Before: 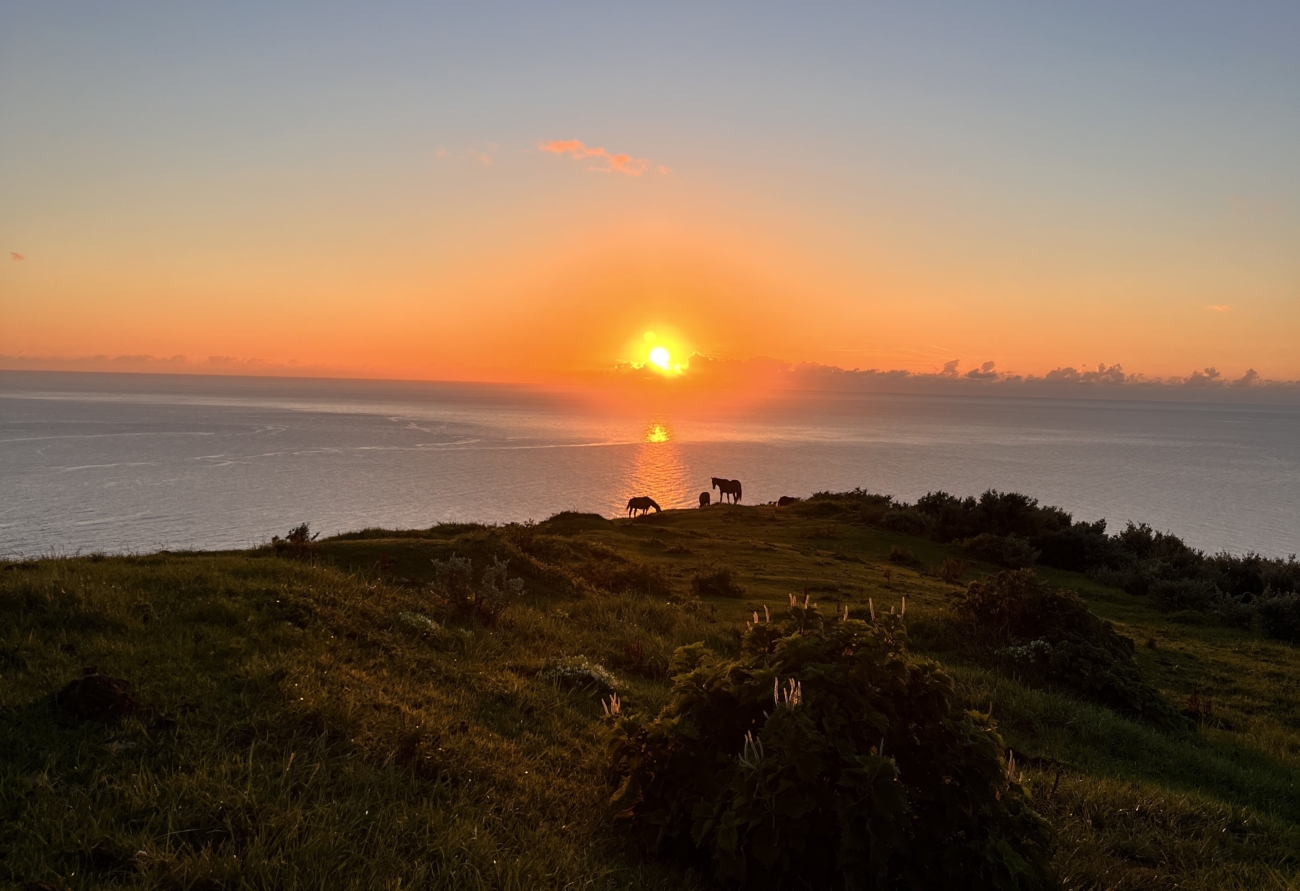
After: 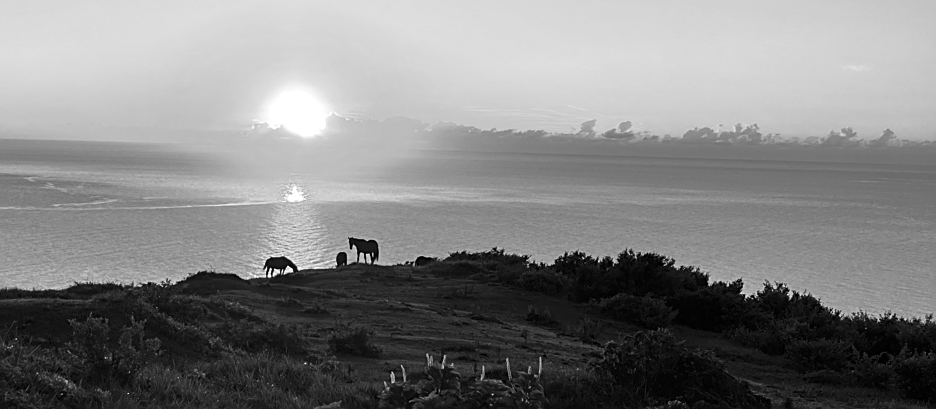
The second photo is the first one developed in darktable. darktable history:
exposure: exposure 0.376 EV, compensate highlight preservation false
contrast brightness saturation: contrast 0.1, saturation -0.36
color zones: curves: ch1 [(0, -0.014) (0.143, -0.013) (0.286, -0.013) (0.429, -0.016) (0.571, -0.019) (0.714, -0.015) (0.857, 0.002) (1, -0.014)]
sharpen: on, module defaults
crop and rotate: left 27.938%, top 27.046%, bottom 27.046%
